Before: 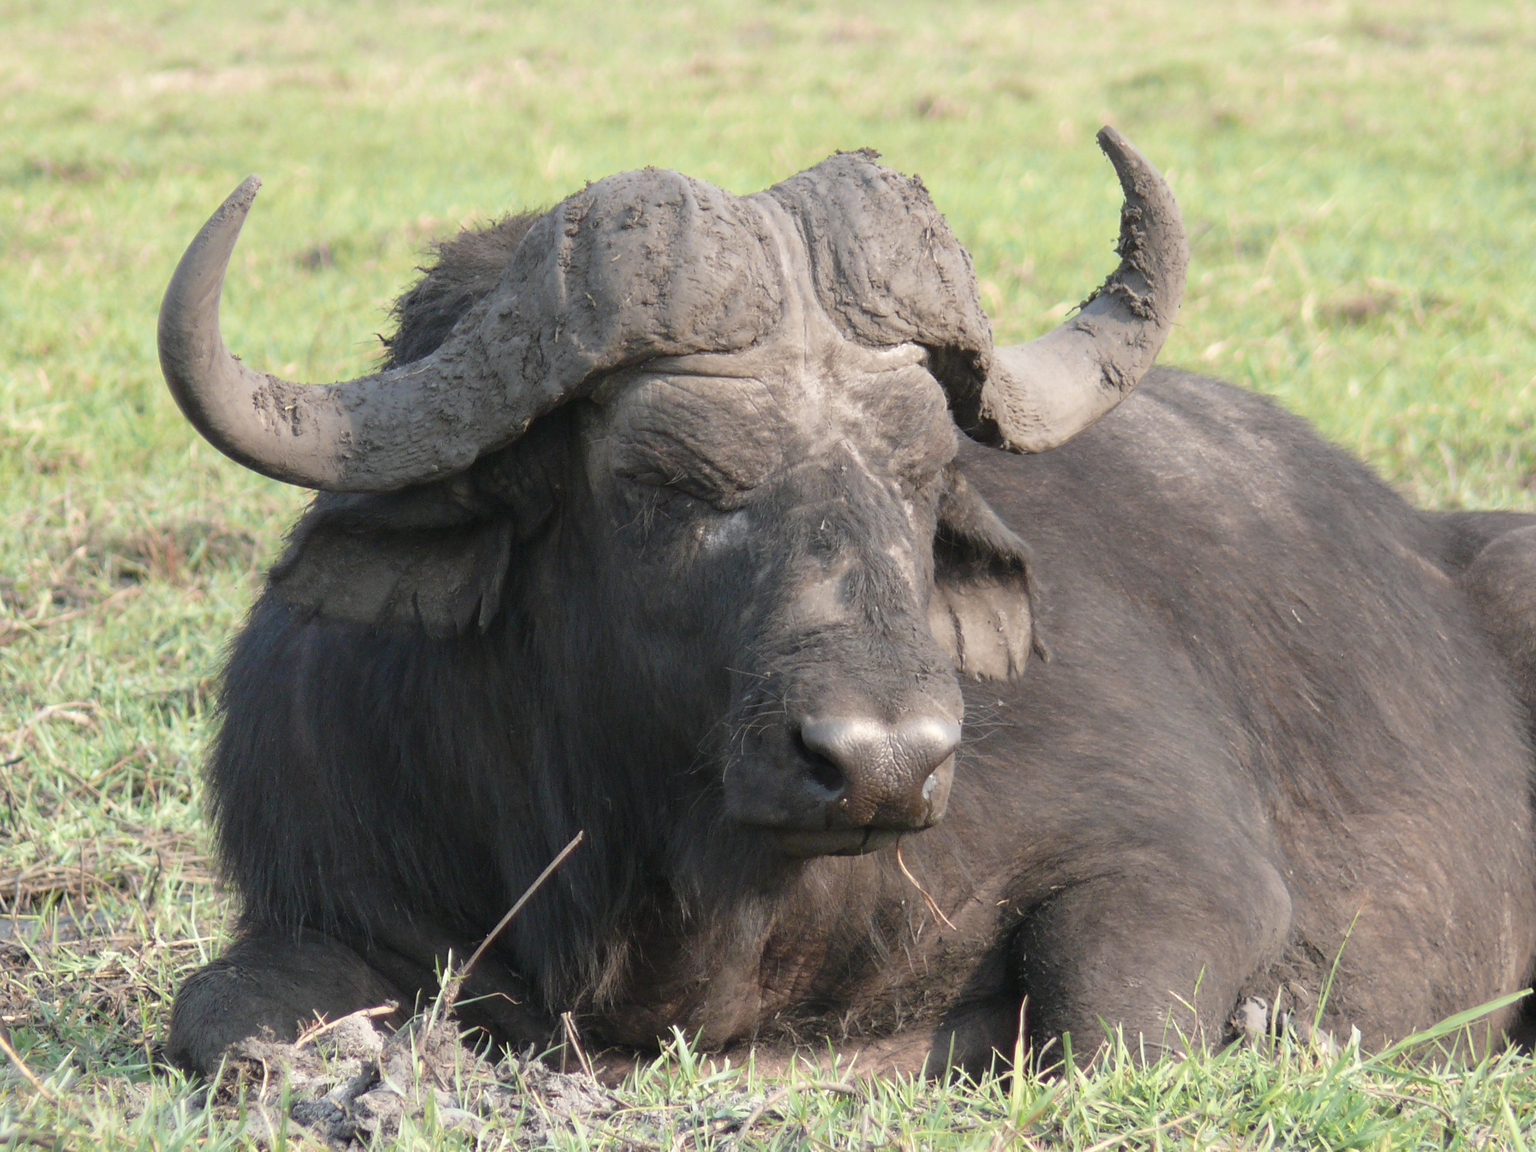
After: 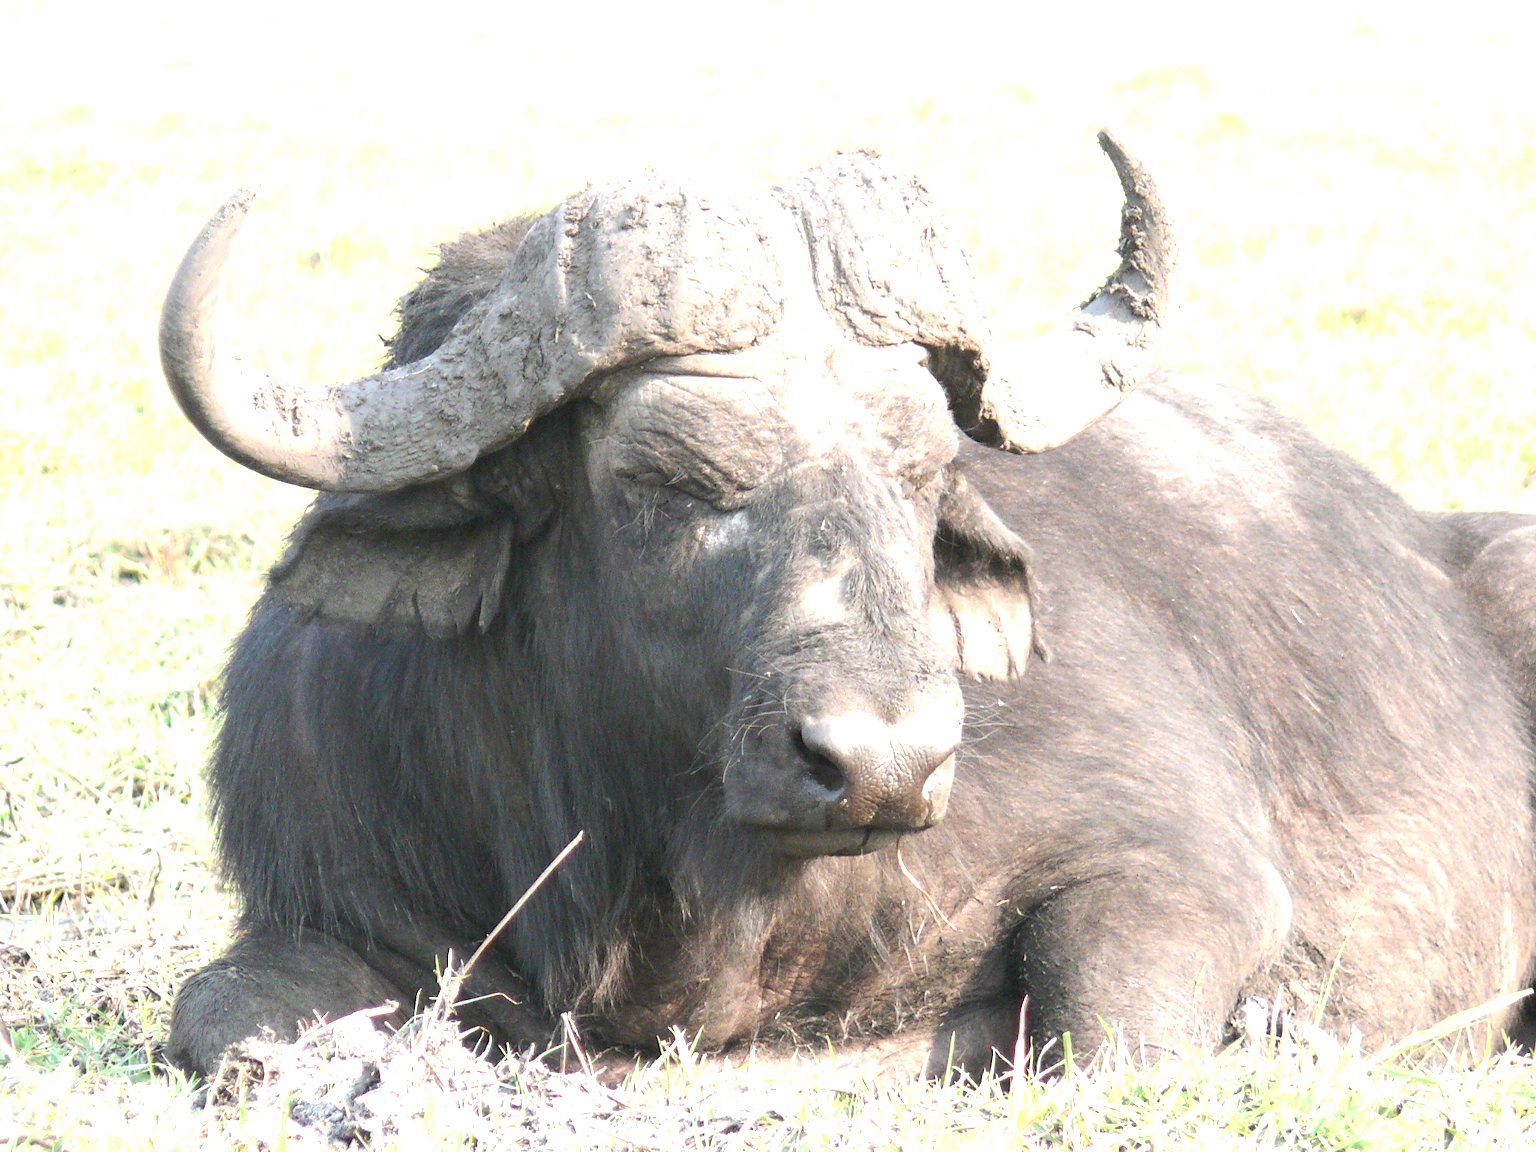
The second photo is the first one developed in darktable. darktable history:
exposure: black level correction 0.001, exposure 1.649 EV, compensate highlight preservation false
